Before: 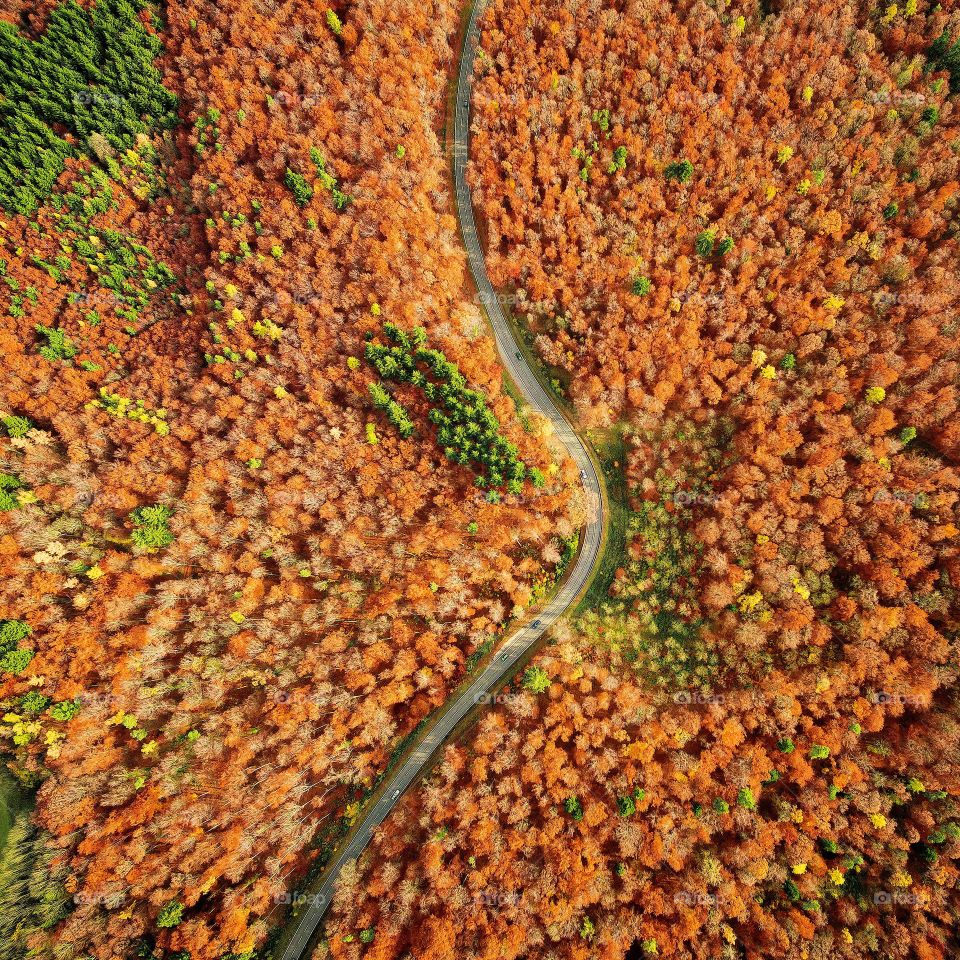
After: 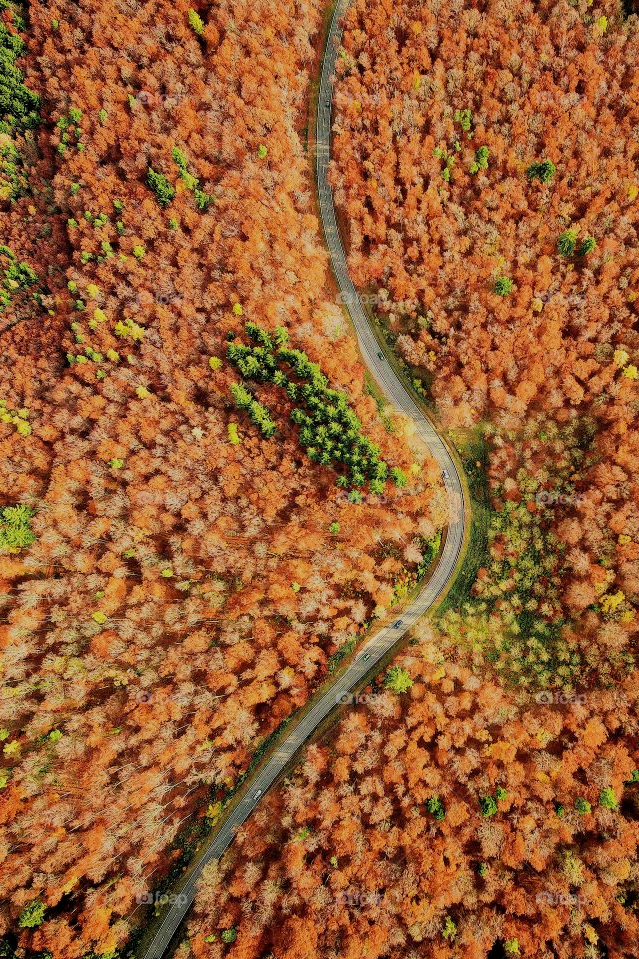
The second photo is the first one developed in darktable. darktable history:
filmic rgb: black relative exposure -7.65 EV, white relative exposure 4.56 EV, hardness 3.61
crop and rotate: left 14.385%, right 18.948%
